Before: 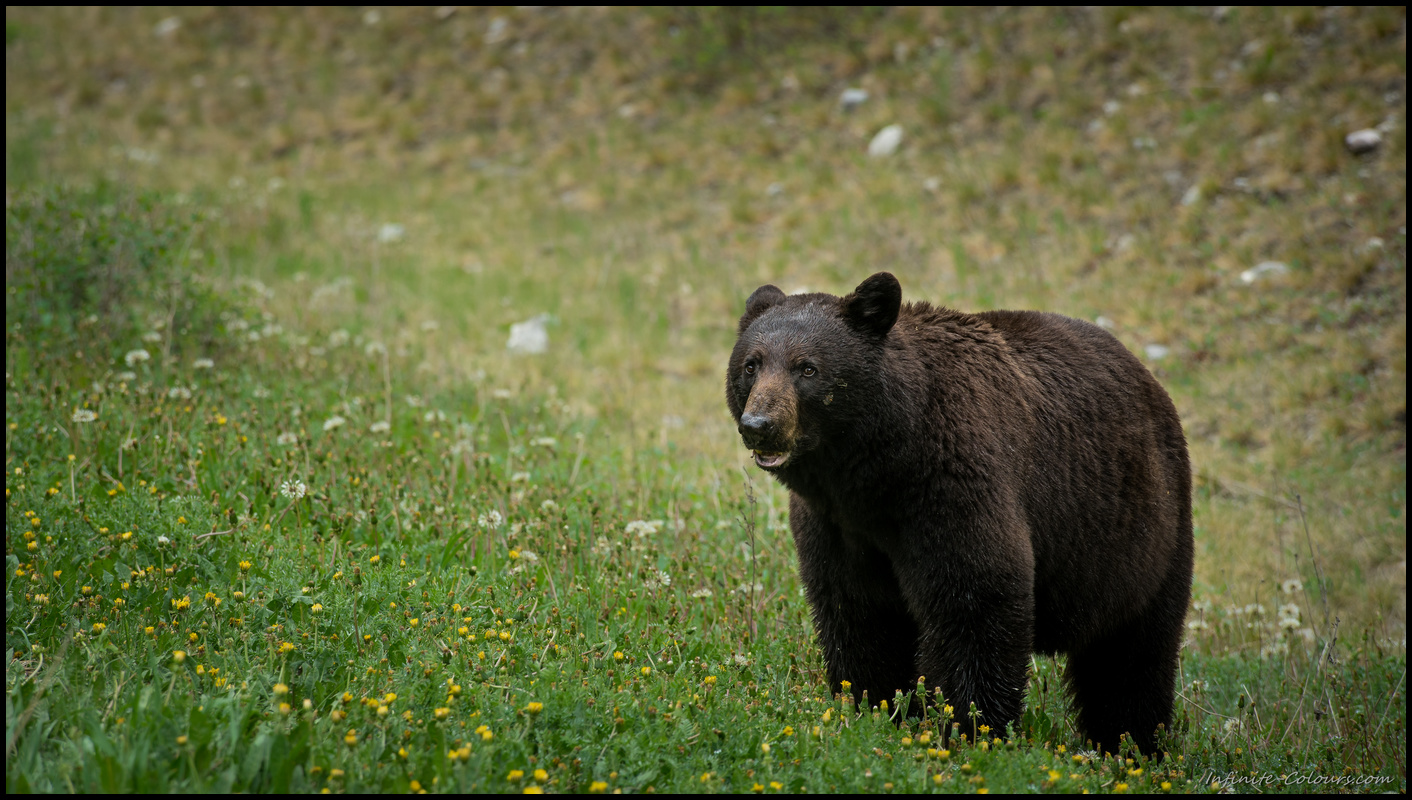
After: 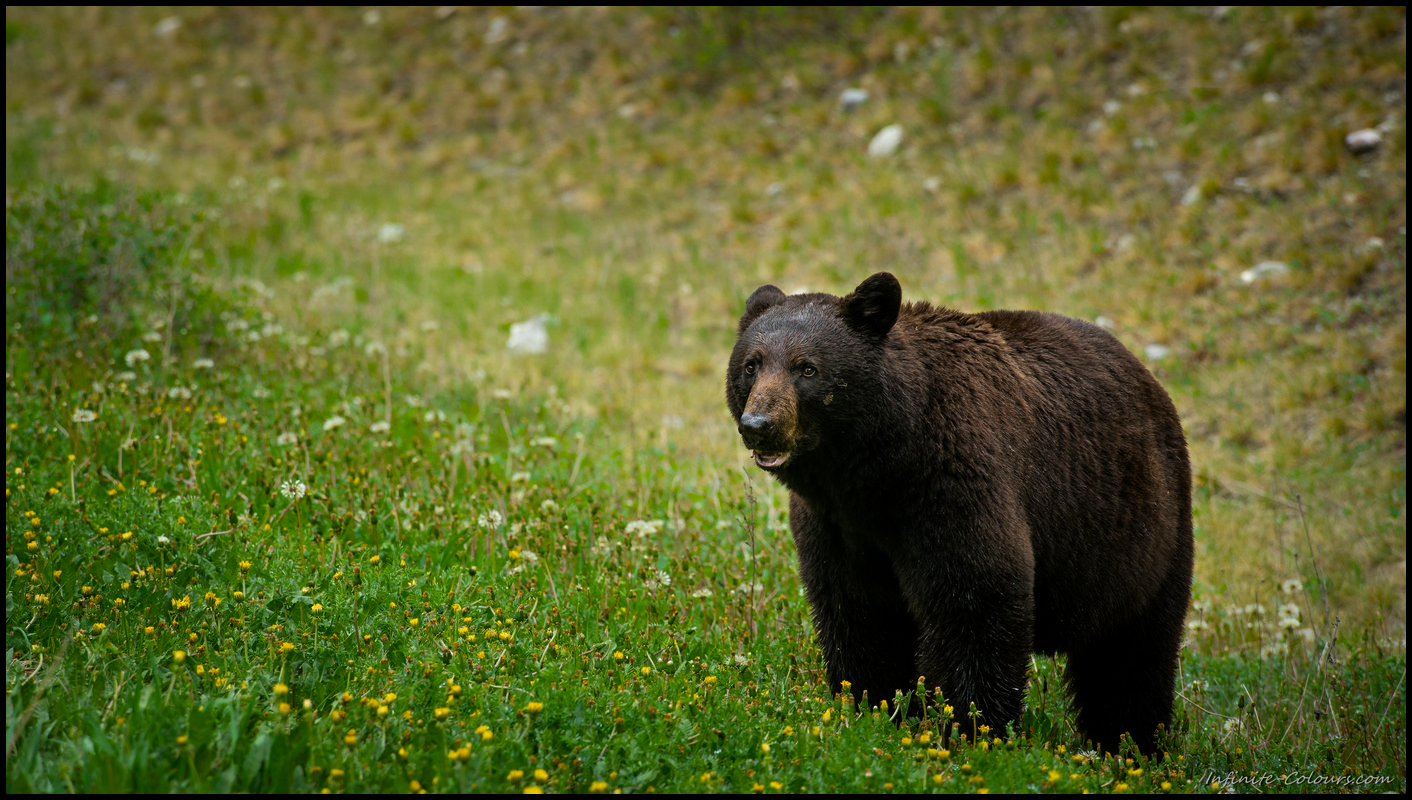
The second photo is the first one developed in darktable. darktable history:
color balance: contrast 10%
color balance rgb: linear chroma grading › shadows -8%, linear chroma grading › global chroma 10%, perceptual saturation grading › global saturation 2%, perceptual saturation grading › highlights -2%, perceptual saturation grading › mid-tones 4%, perceptual saturation grading › shadows 8%, perceptual brilliance grading › global brilliance 2%, perceptual brilliance grading › highlights -4%, global vibrance 16%, saturation formula JzAzBz (2021)
